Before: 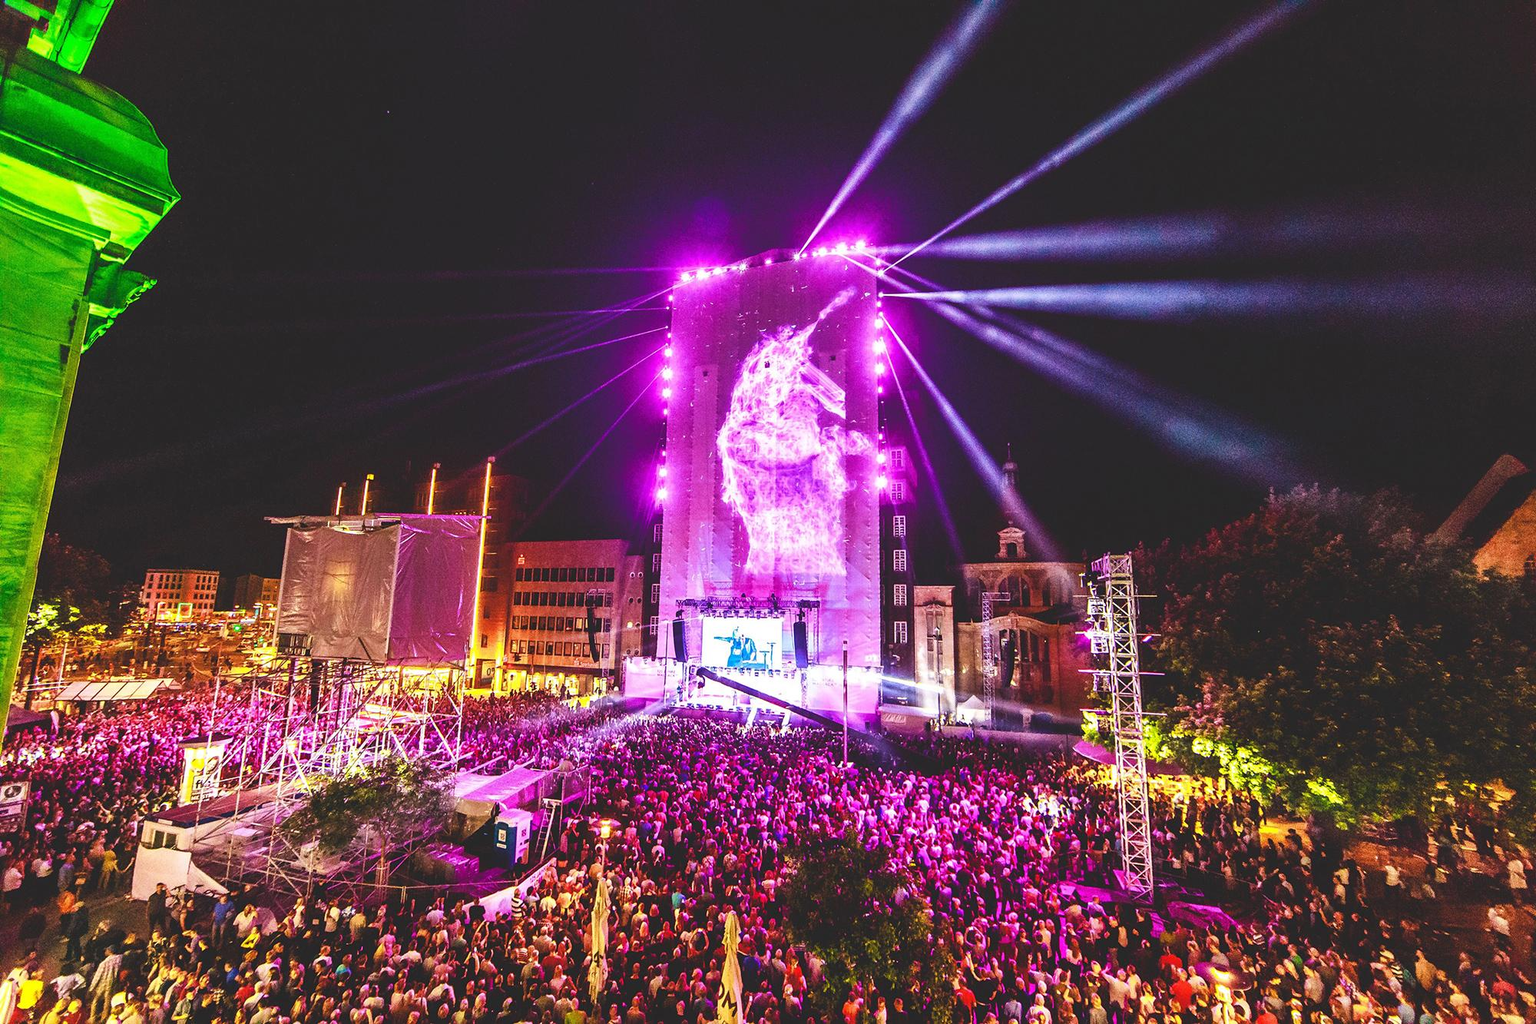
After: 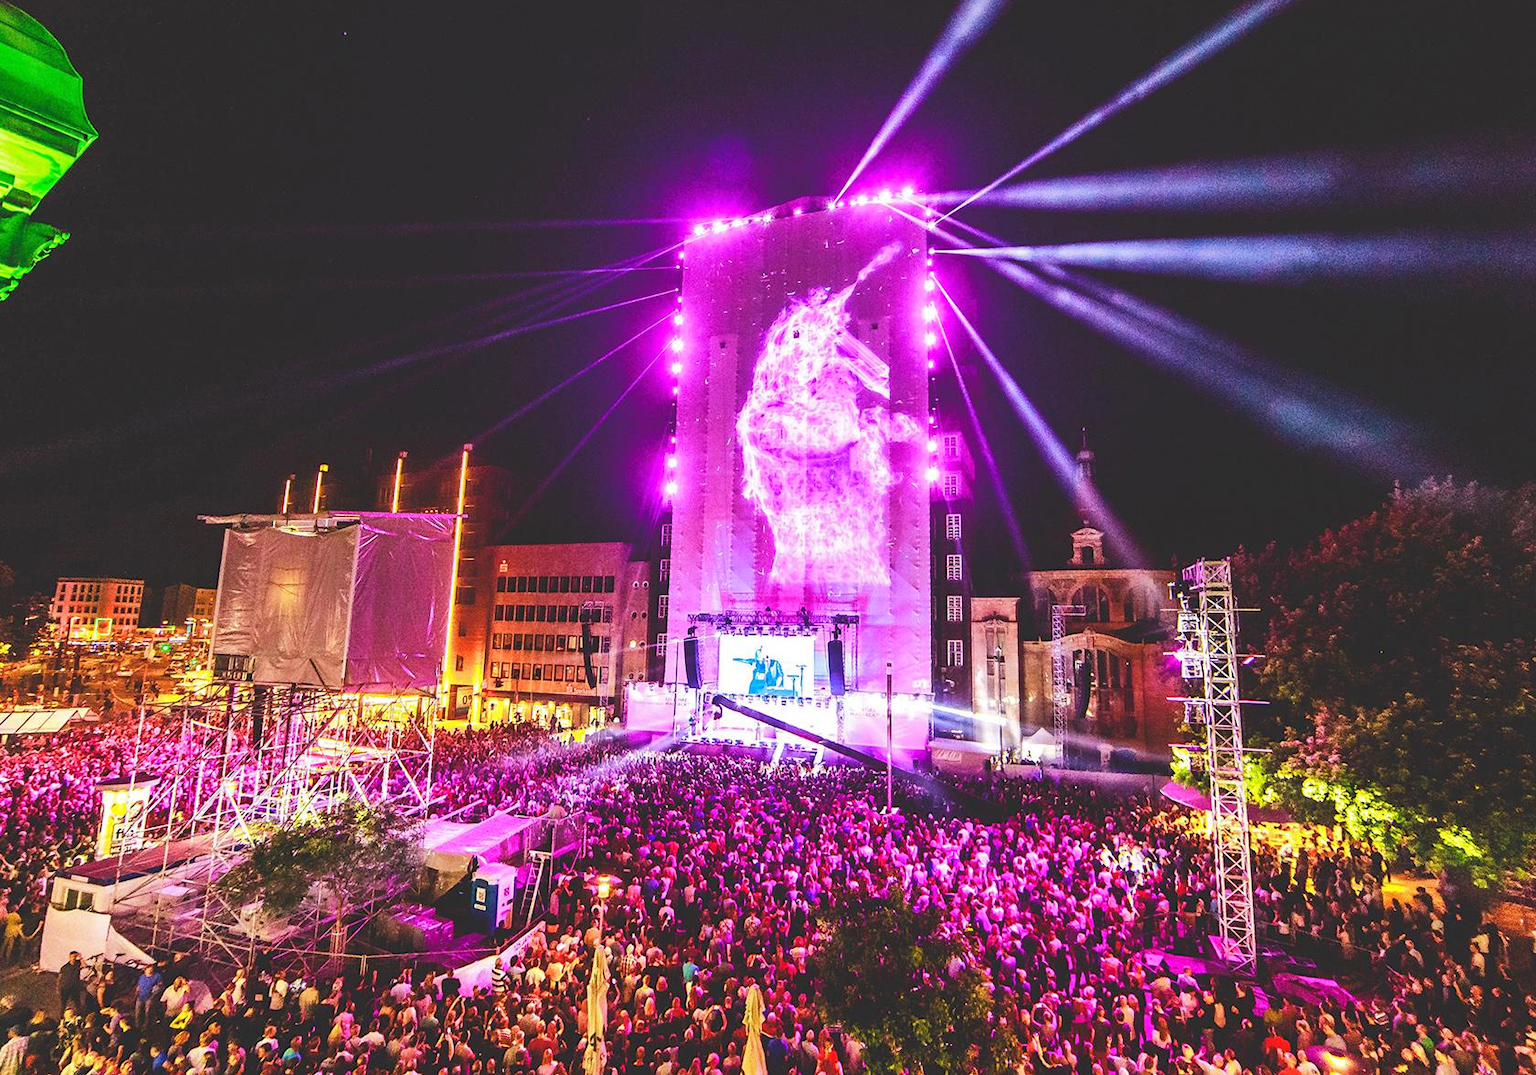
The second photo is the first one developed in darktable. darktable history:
base curve: curves: ch0 [(0, 0) (0.262, 0.32) (0.722, 0.705) (1, 1)]
crop: left 6.446%, top 8.188%, right 9.538%, bottom 3.548%
